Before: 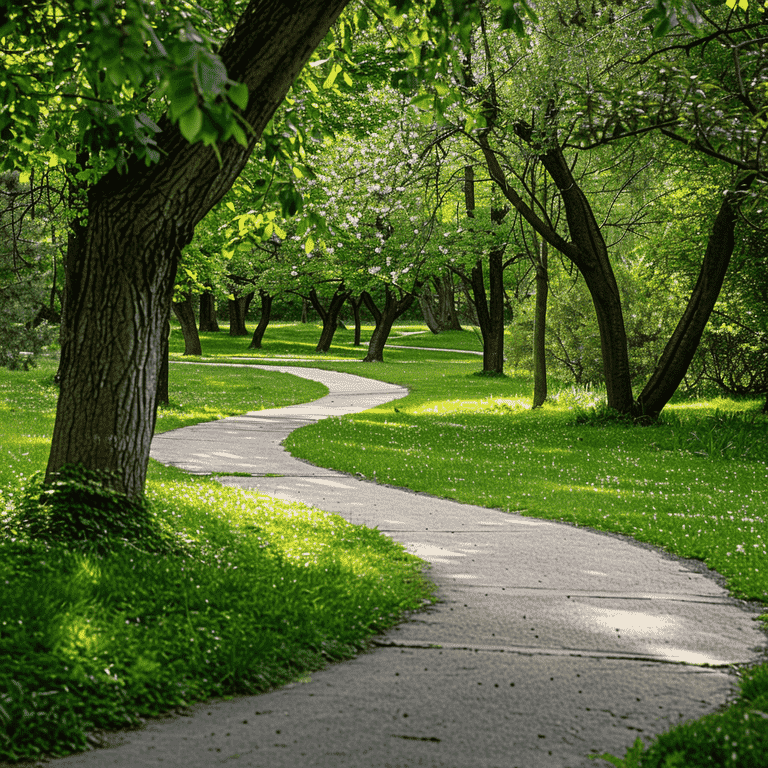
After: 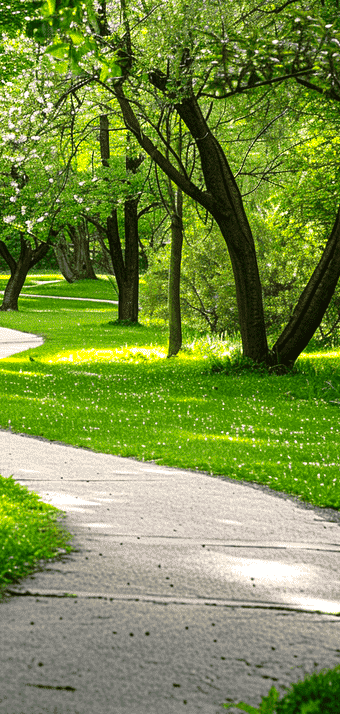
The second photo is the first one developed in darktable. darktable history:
crop: left 47.628%, top 6.643%, right 7.874%
exposure: exposure 0.6 EV, compensate highlight preservation false
contrast brightness saturation: contrast 0.04, saturation 0.16
